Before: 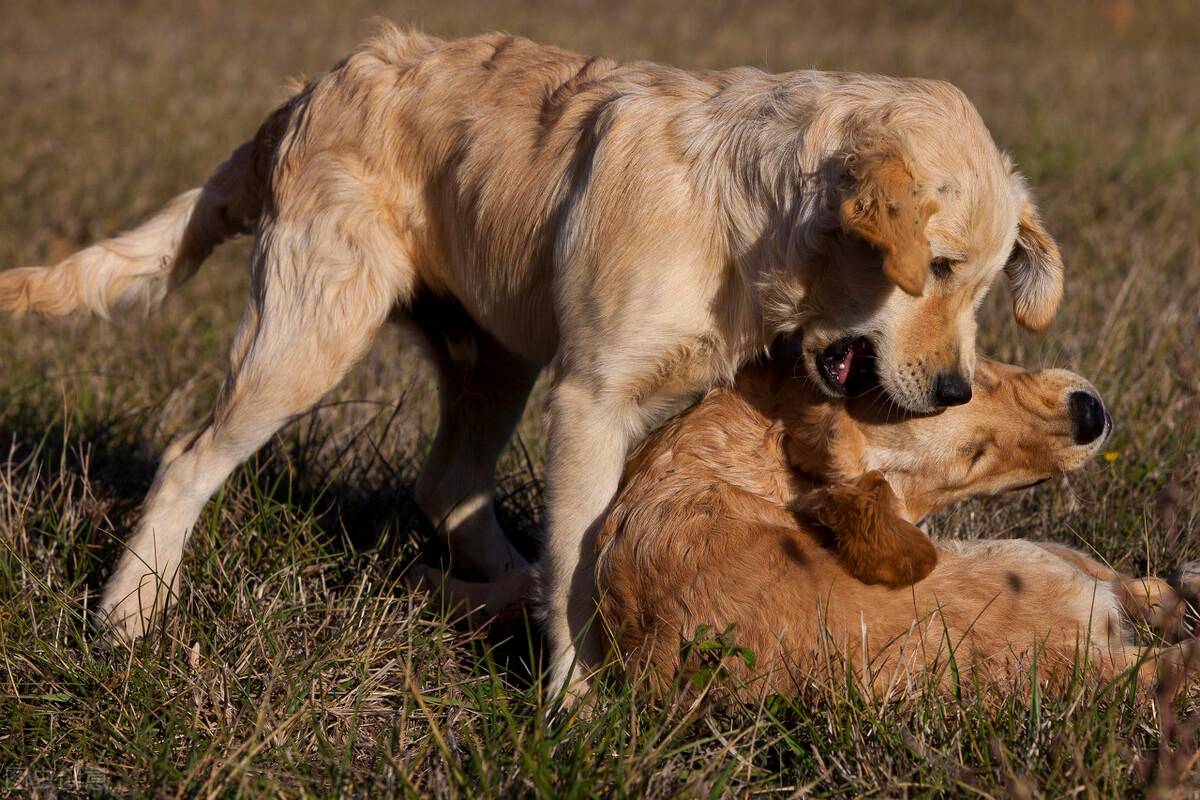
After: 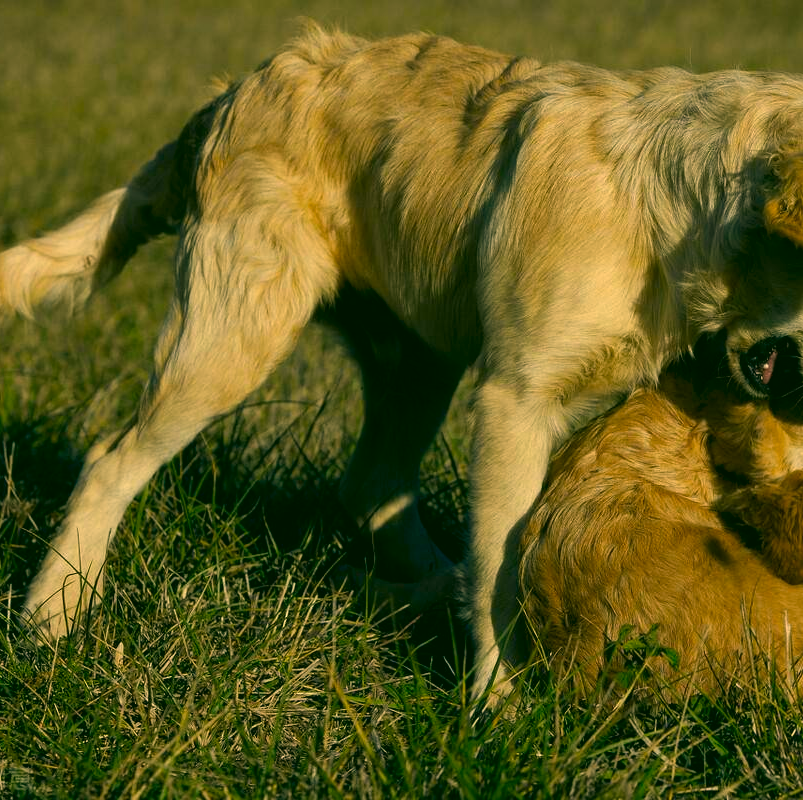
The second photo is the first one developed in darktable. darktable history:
color correction: highlights a* 5.69, highlights b* 32.79, shadows a* -26.35, shadows b* 3.9
color balance rgb: perceptual saturation grading › global saturation 0.872%, global vibrance 20%
crop and rotate: left 6.404%, right 26.621%
